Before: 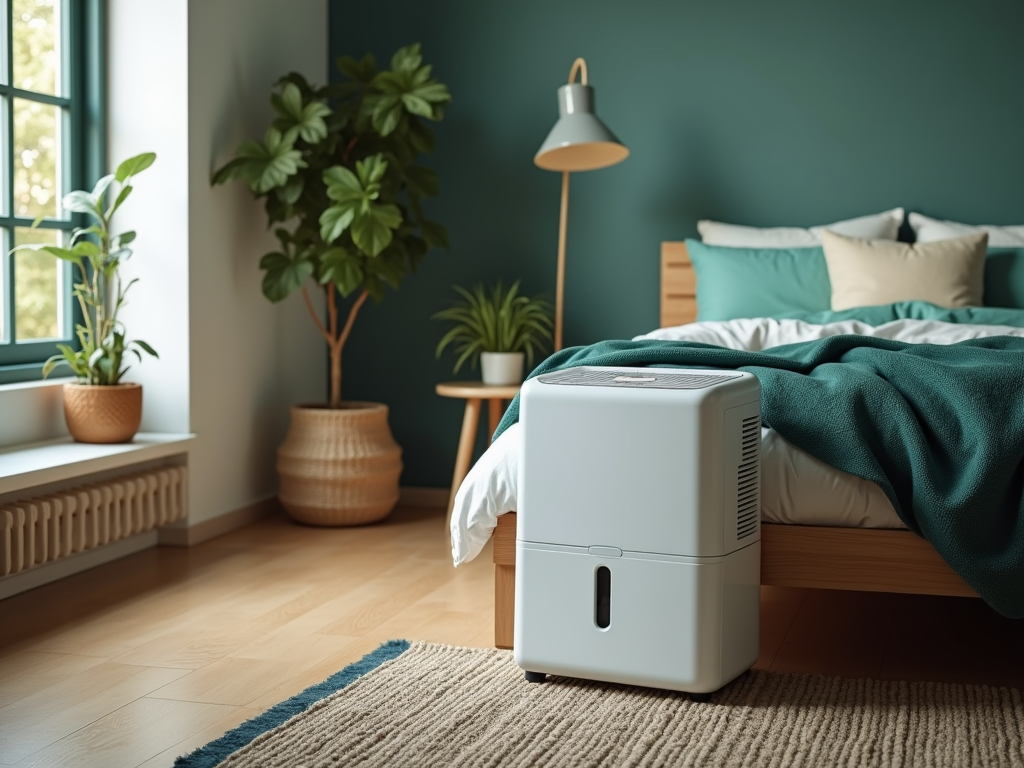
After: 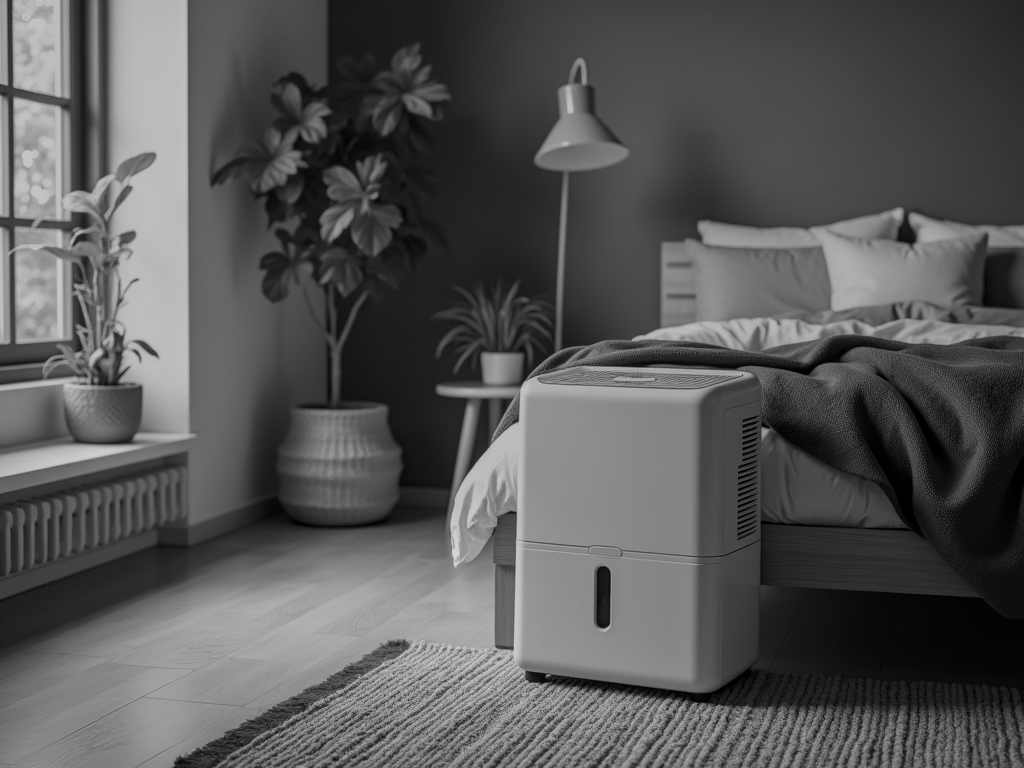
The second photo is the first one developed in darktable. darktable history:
monochrome: a 79.32, b 81.83, size 1.1
local contrast: on, module defaults
